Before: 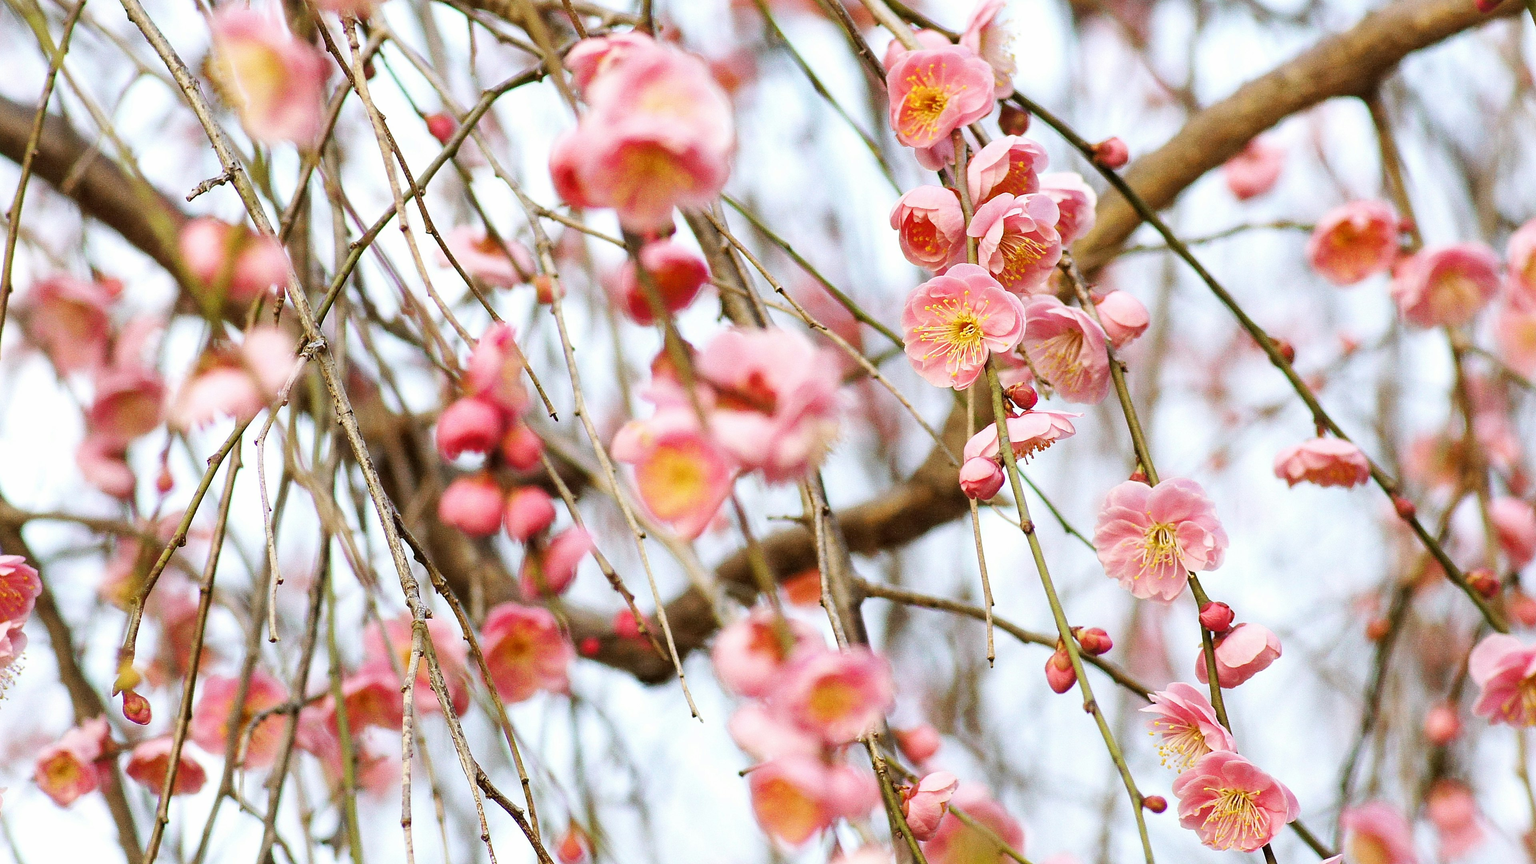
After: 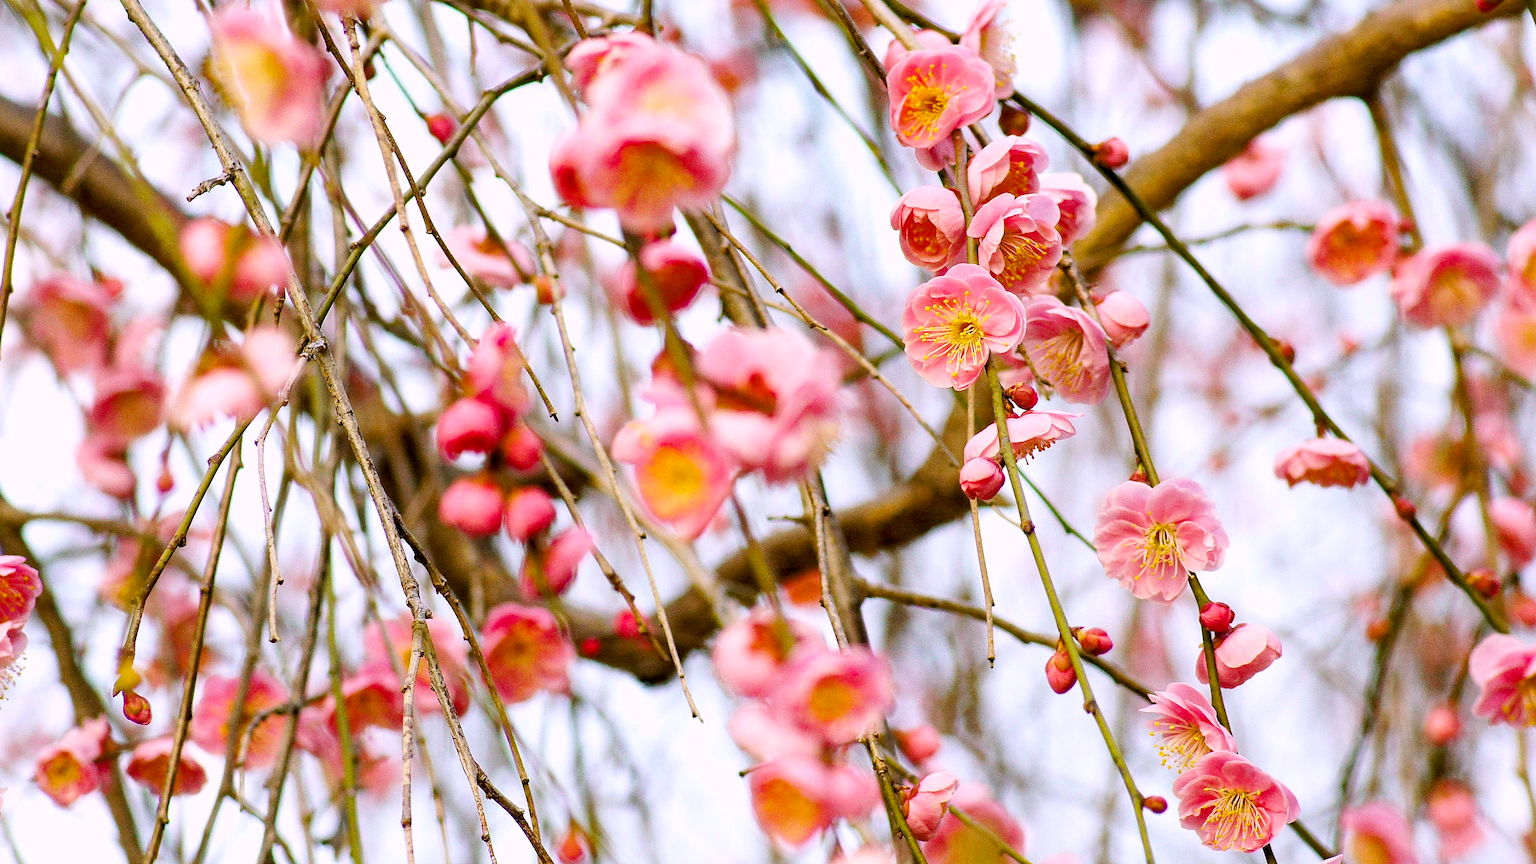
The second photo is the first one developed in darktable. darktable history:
color balance rgb: shadows lift › chroma 2%, shadows lift › hue 217.2°, power › chroma 0.25%, power › hue 60°, highlights gain › chroma 1.5%, highlights gain › hue 309.6°, global offset › luminance -0.5%, perceptual saturation grading › global saturation 15%, global vibrance 20%
haze removal: on, module defaults
exposure: black level correction 0.001, compensate highlight preservation false
